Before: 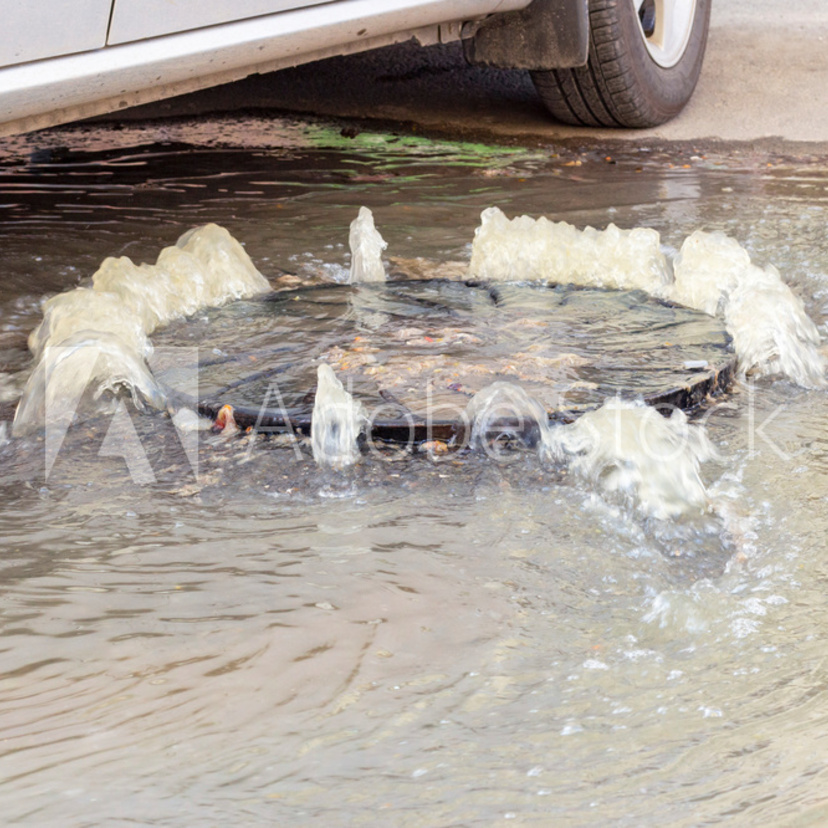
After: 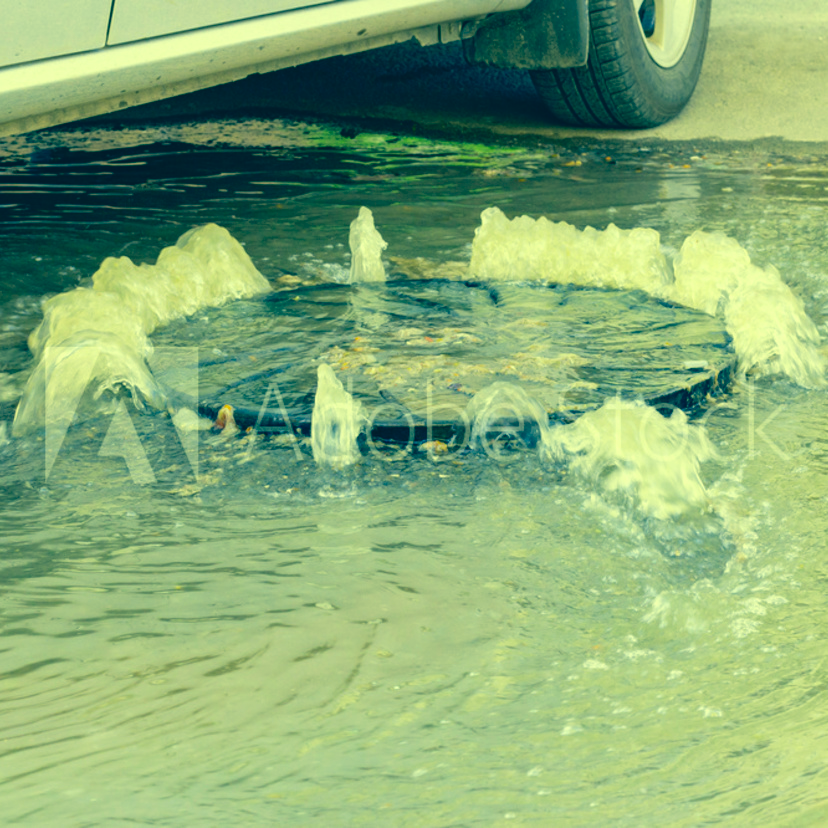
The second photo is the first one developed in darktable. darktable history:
color correction: highlights a* -15.58, highlights b* 40, shadows a* -40, shadows b* -26.18
